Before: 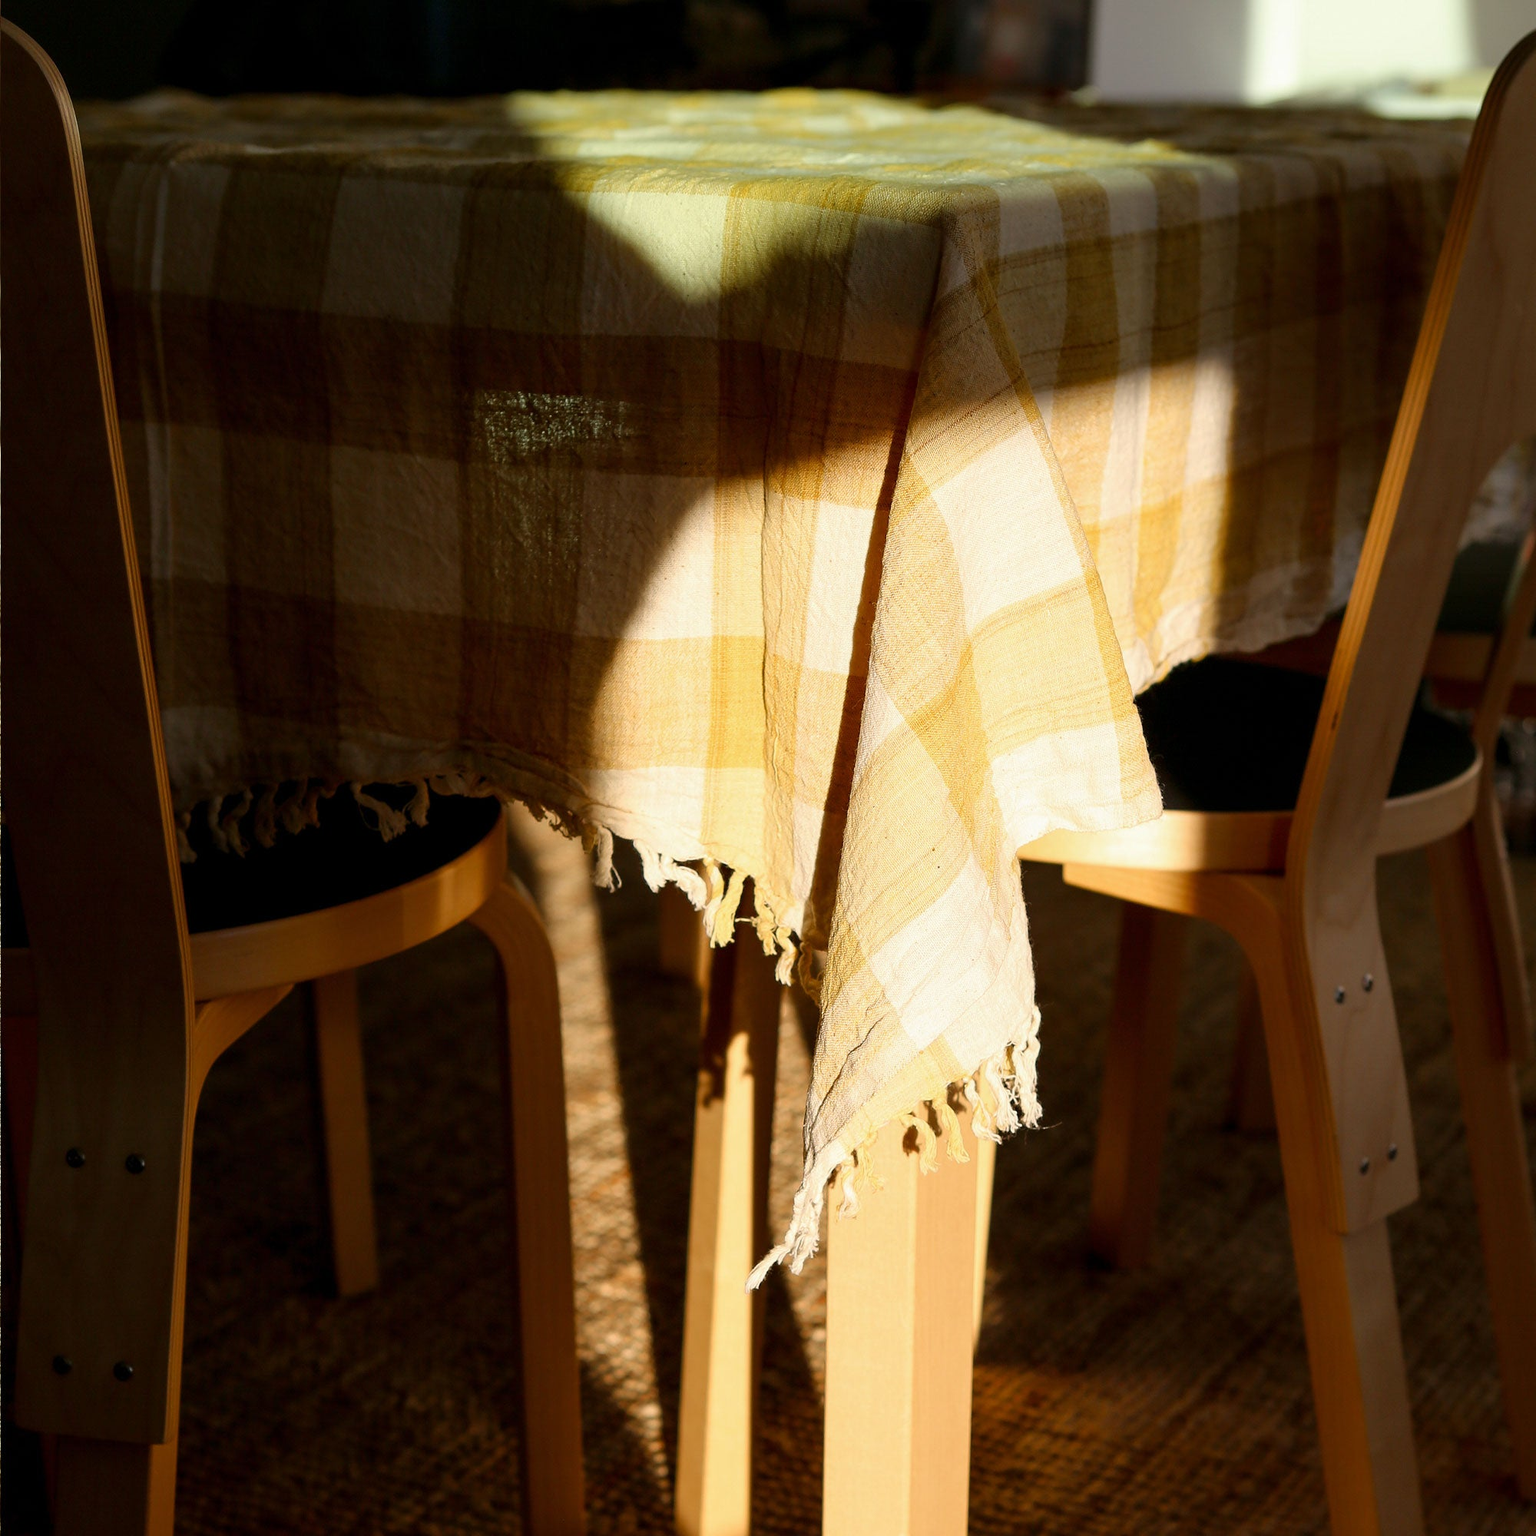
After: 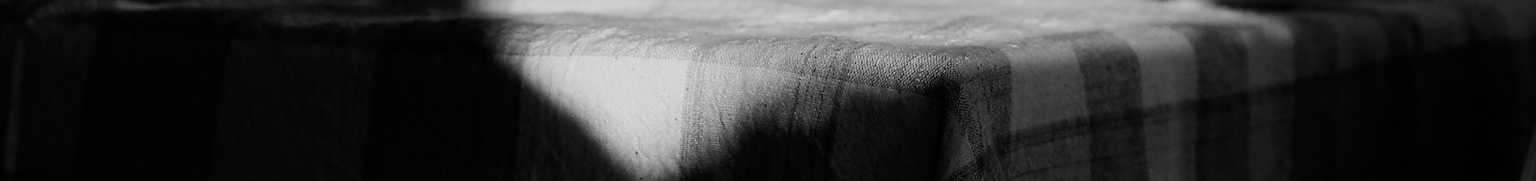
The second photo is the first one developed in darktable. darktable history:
color calibration: output gray [0.267, 0.423, 0.267, 0], illuminant same as pipeline (D50), adaptation none (bypass)
crop and rotate: left 9.644%, top 9.491%, right 6.021%, bottom 80.509%
sigmoid: contrast 1.8, skew -0.2, preserve hue 0%, red attenuation 0.1, red rotation 0.035, green attenuation 0.1, green rotation -0.017, blue attenuation 0.15, blue rotation -0.052, base primaries Rec2020
